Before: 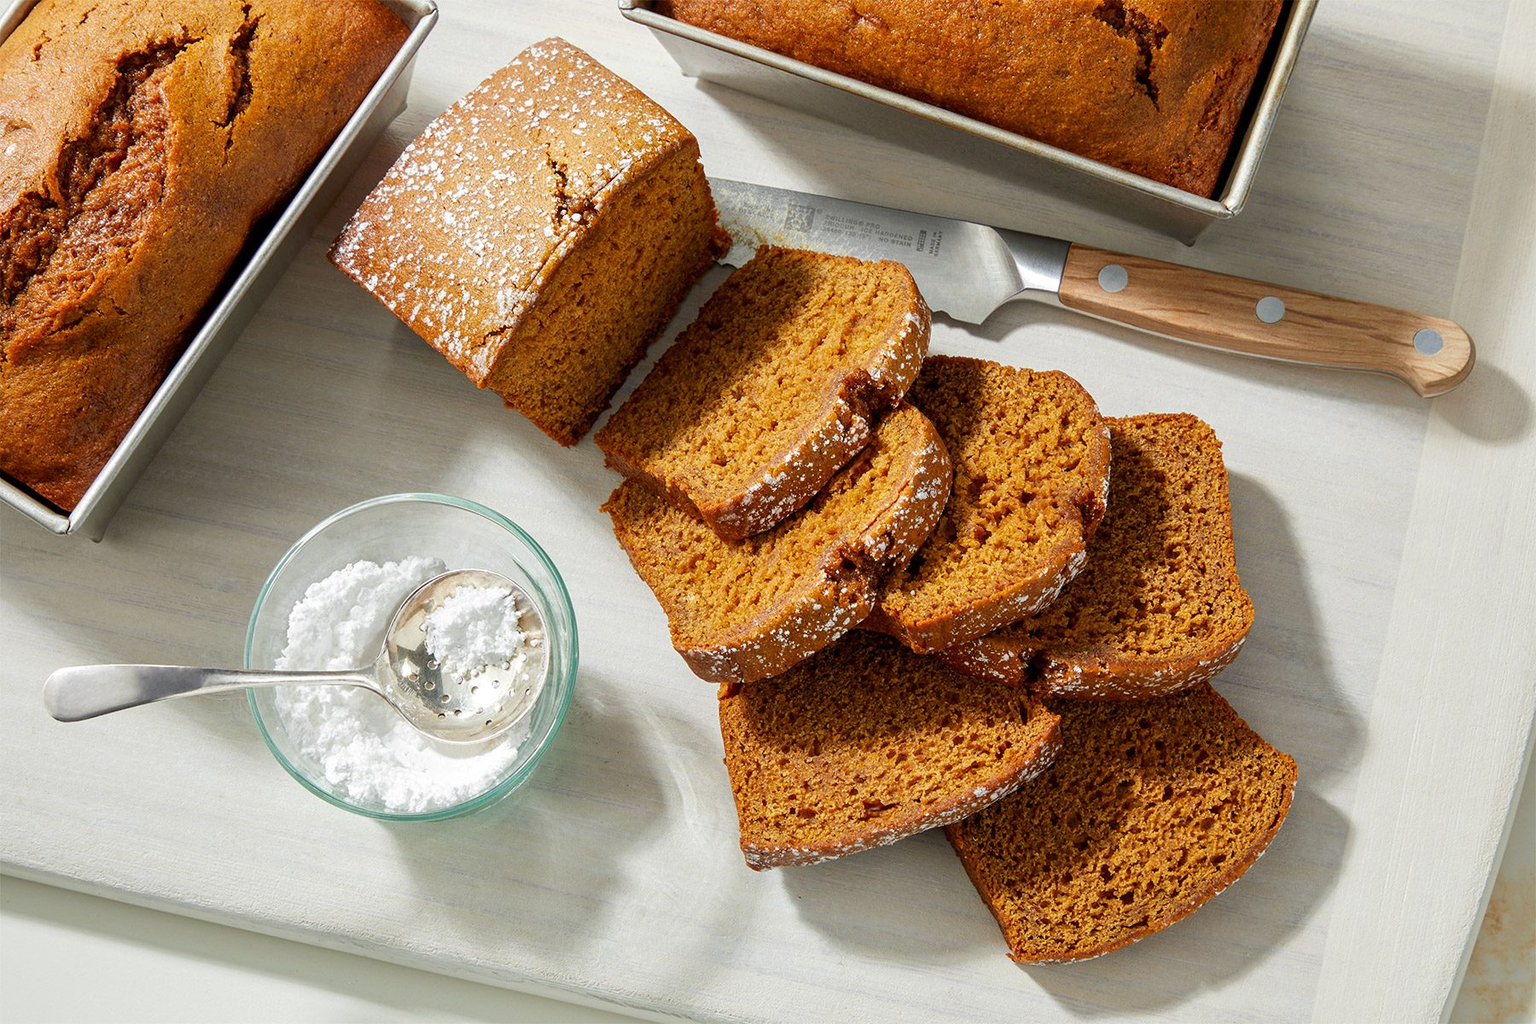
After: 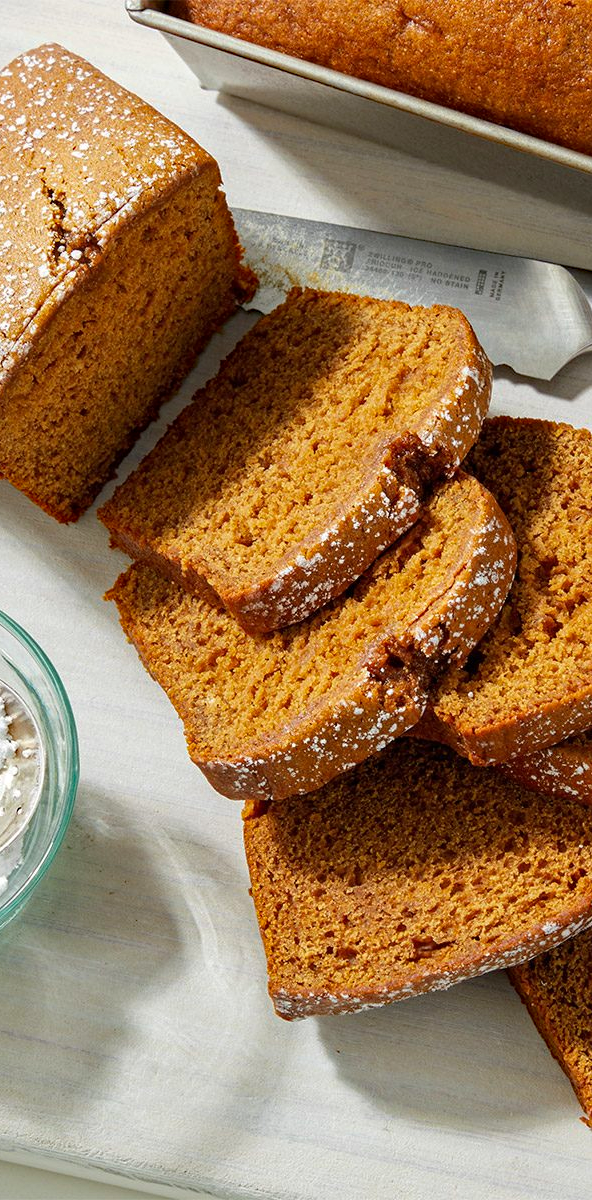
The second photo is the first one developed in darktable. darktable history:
crop: left 33.321%, right 33.788%
haze removal: strength 0.29, distance 0.247, compatibility mode true, adaptive false
